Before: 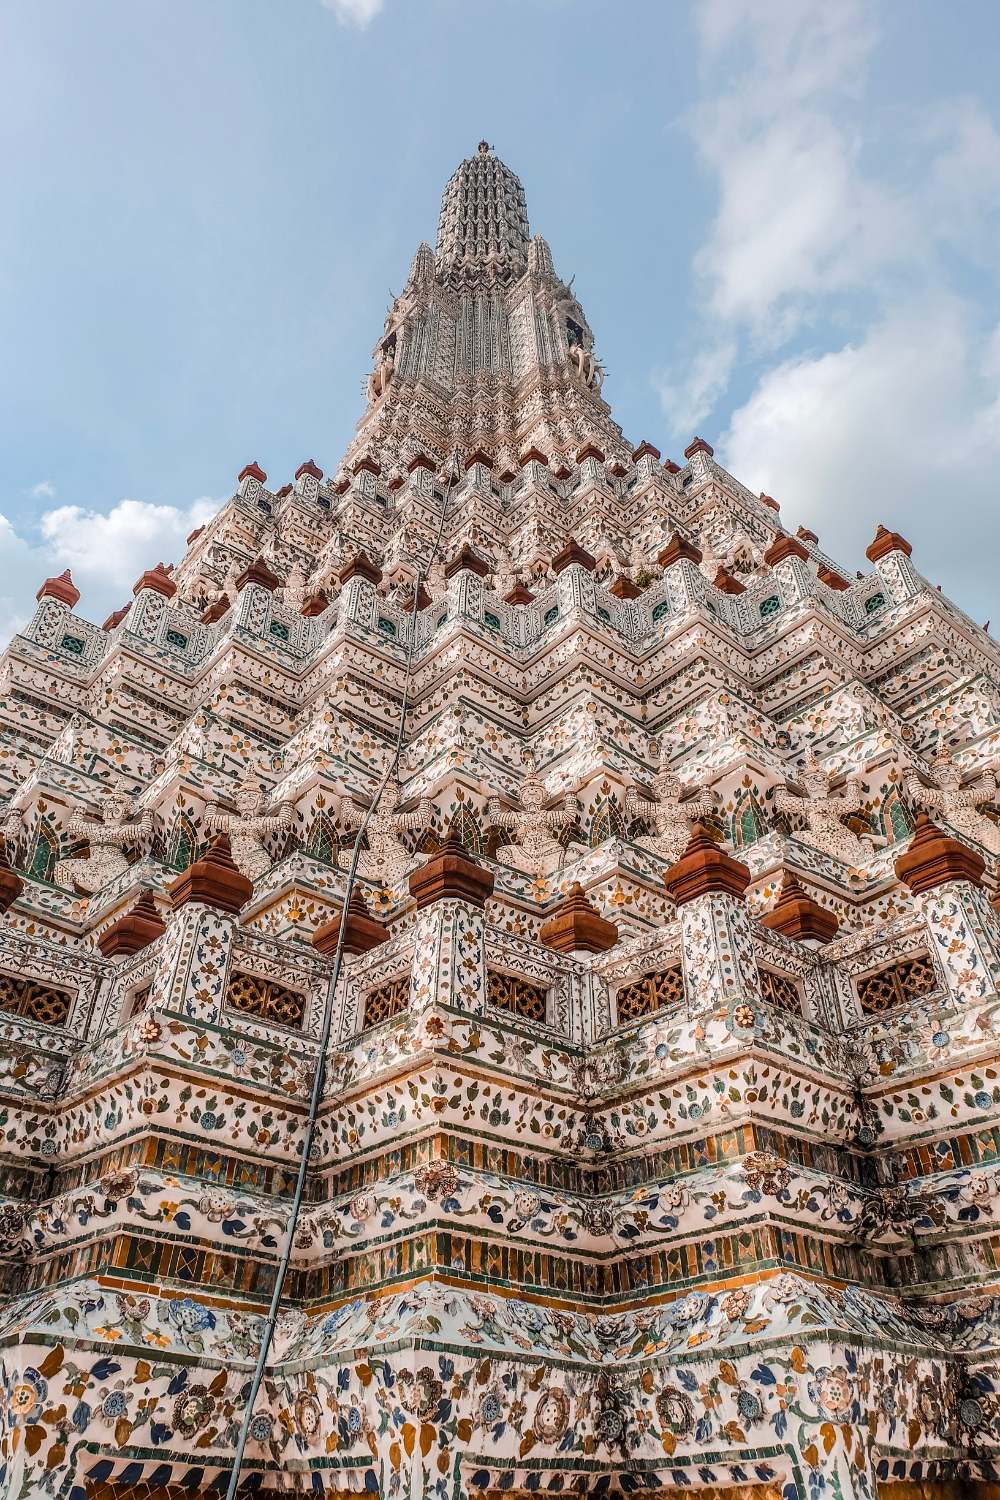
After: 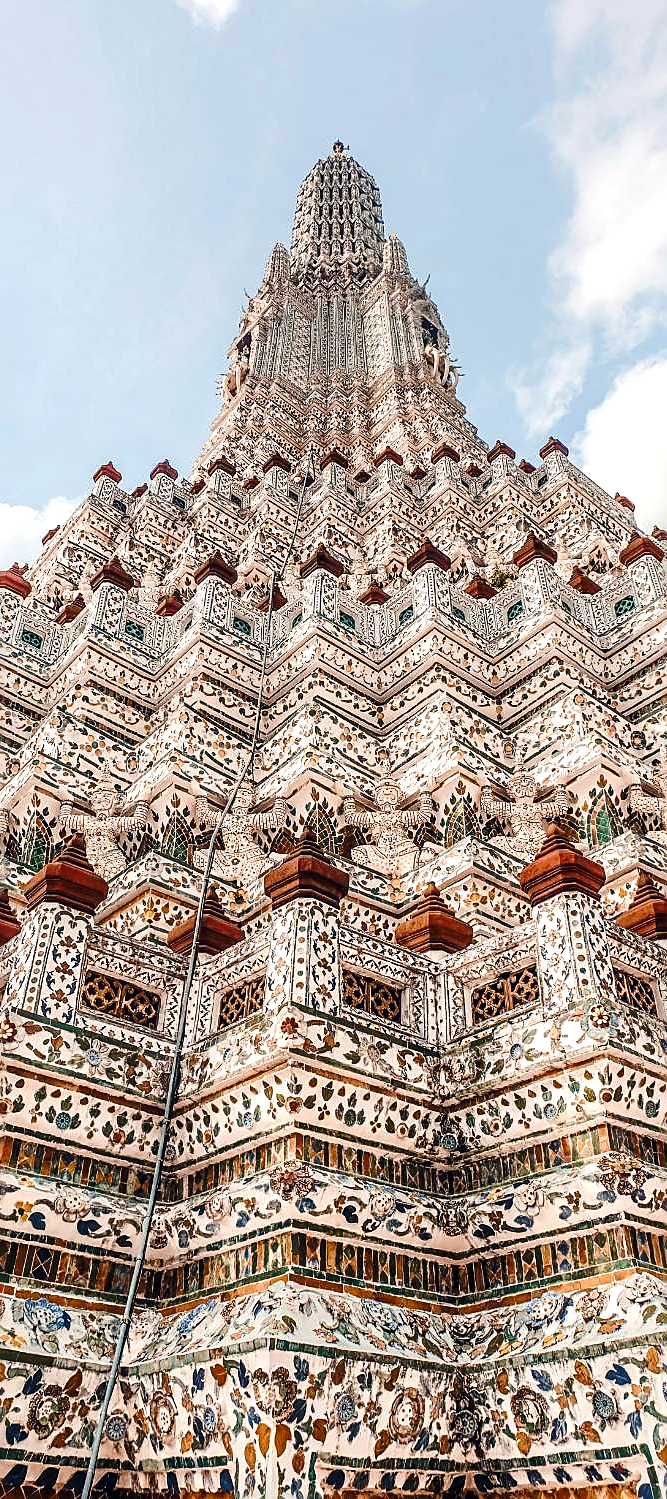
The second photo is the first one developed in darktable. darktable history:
color balance rgb: shadows lift › chroma 0.959%, shadows lift › hue 110.65°, highlights gain › chroma 1.038%, highlights gain › hue 70.14°, perceptual saturation grading › global saturation -10.034%, perceptual saturation grading › highlights -27.461%, perceptual saturation grading › shadows 21.127%, global vibrance 20%
sharpen: on, module defaults
crop and rotate: left 14.507%, right 18.705%
exposure: black level correction 0.001, exposure 0.498 EV, compensate highlight preservation false
base curve: curves: ch0 [(0, 0) (0.073, 0.04) (0.157, 0.139) (0.492, 0.492) (0.758, 0.758) (1, 1)], preserve colors none
velvia: strength 14.98%
color correction: highlights a* 0.369, highlights b* 2.71, shadows a* -0.685, shadows b* -3.99
